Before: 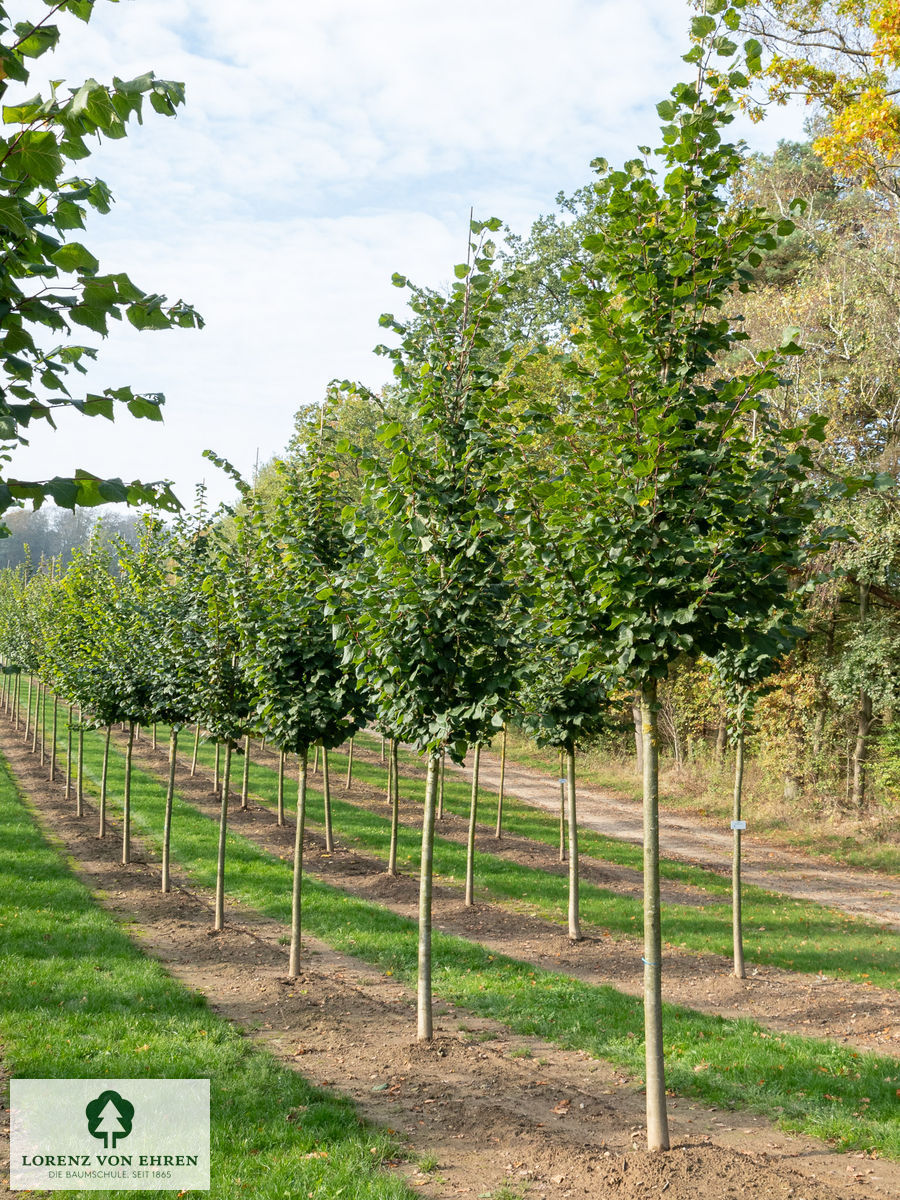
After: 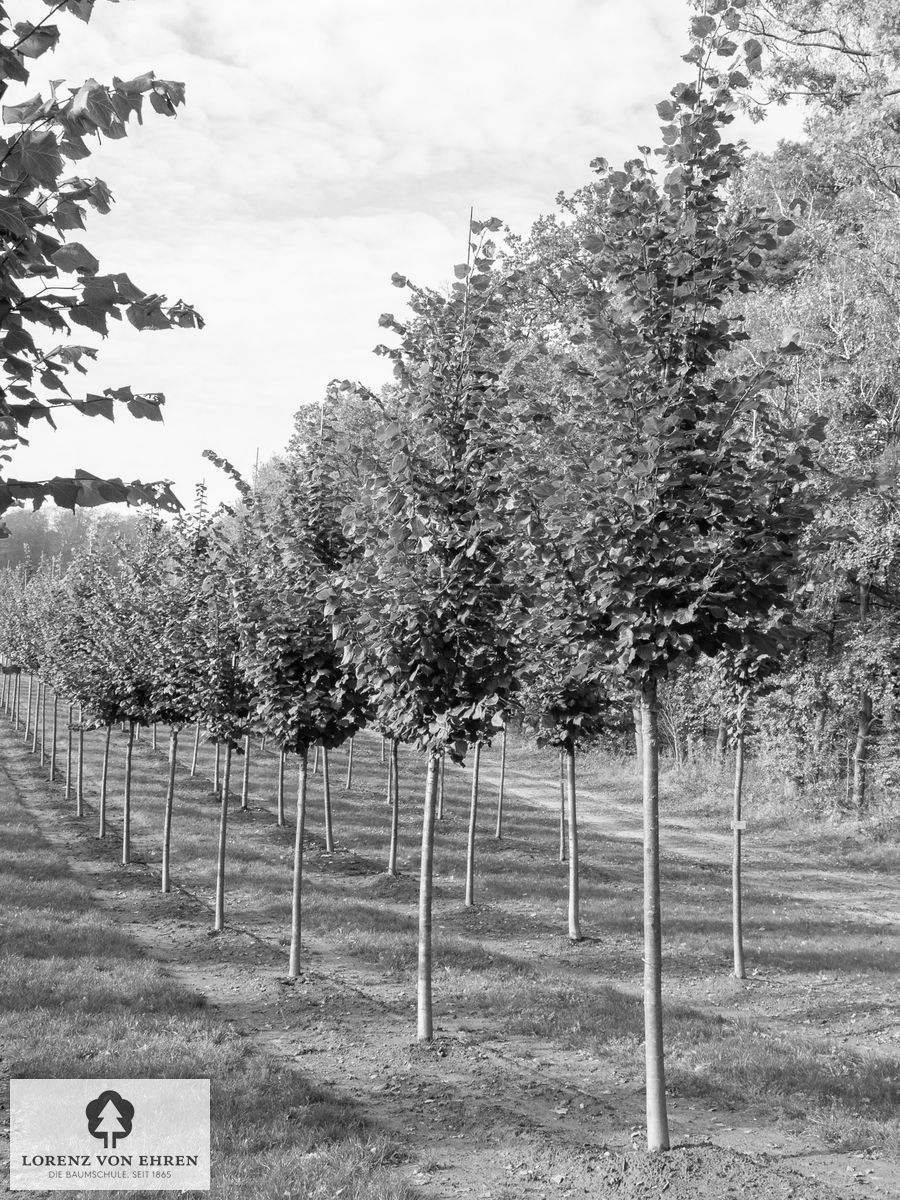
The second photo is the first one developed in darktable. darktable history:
color zones: curves: ch1 [(0, -0.014) (0.143, -0.013) (0.286, -0.013) (0.429, -0.016) (0.571, -0.019) (0.714, -0.015) (0.857, 0.002) (1, -0.014)]
velvia: on, module defaults
